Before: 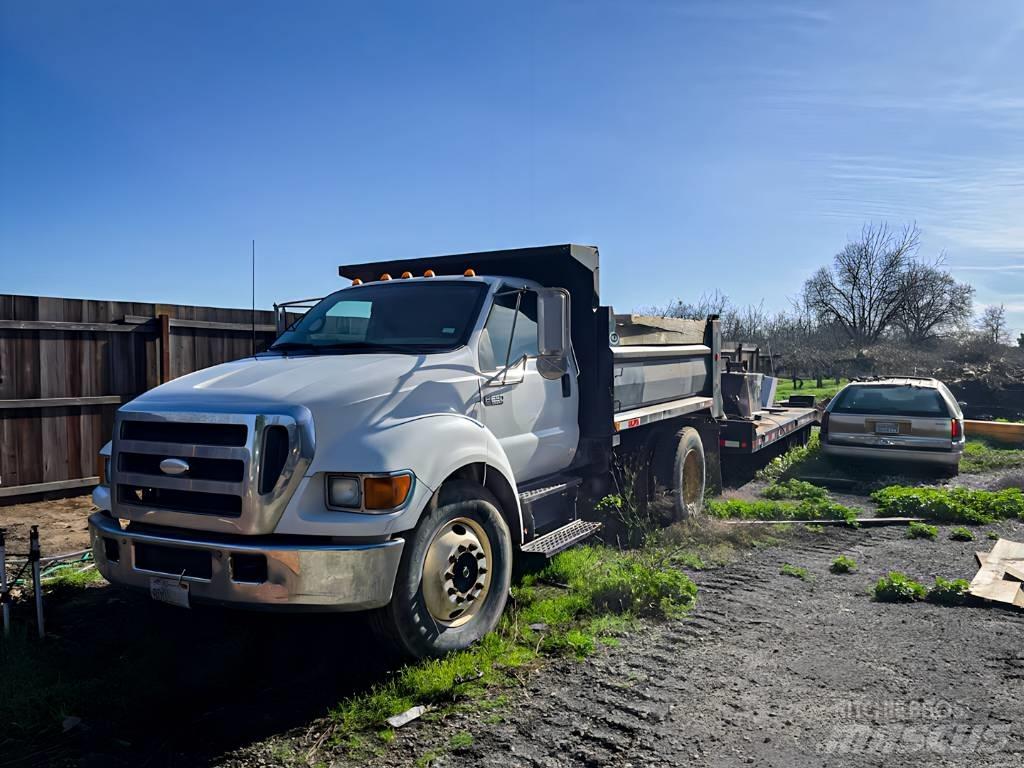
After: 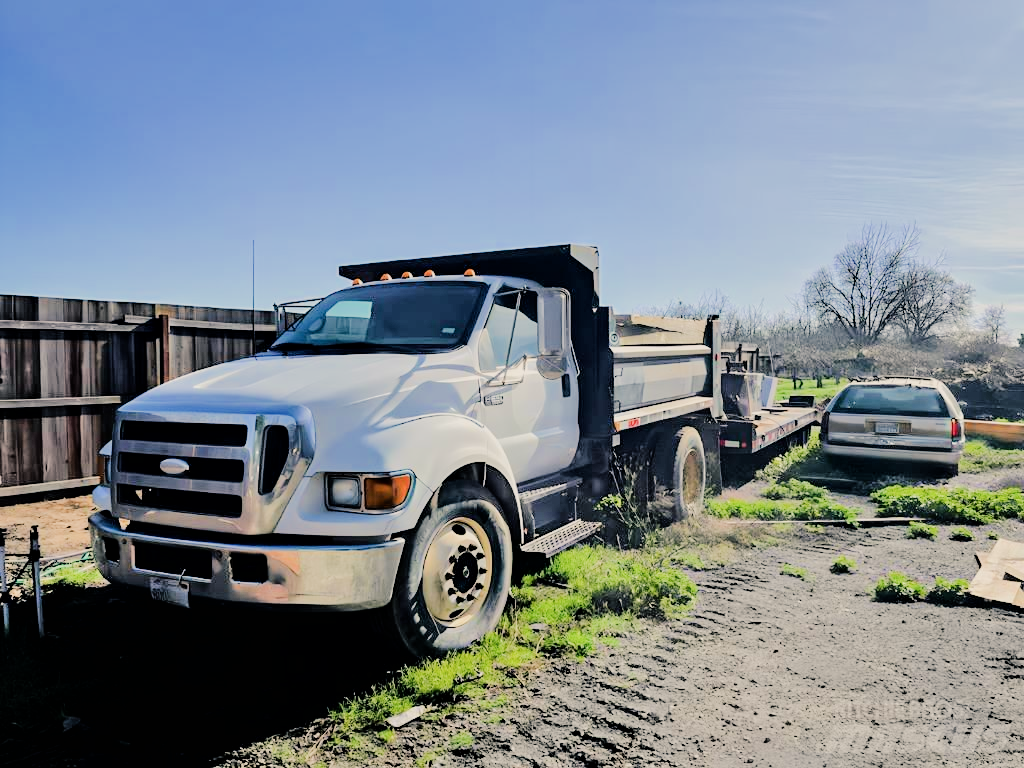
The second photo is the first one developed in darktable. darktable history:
exposure: black level correction 0.001, exposure 0.499 EV, compensate highlight preservation false
shadows and highlights: shadows 36.35, highlights -27.91, soften with gaussian
tone equalizer: -7 EV 0.164 EV, -6 EV 0.6 EV, -5 EV 1.17 EV, -4 EV 1.31 EV, -3 EV 1.13 EV, -2 EV 0.6 EV, -1 EV 0.157 EV, edges refinement/feathering 500, mask exposure compensation -1.57 EV, preserve details no
filmic rgb: black relative exposure -7.65 EV, white relative exposure 4.56 EV, hardness 3.61
color balance rgb: shadows lift › luminance -7.463%, shadows lift › chroma 2.296%, shadows lift › hue 202.7°, highlights gain › chroma 2.989%, highlights gain › hue 73.15°, linear chroma grading › global chroma -14.699%, perceptual saturation grading › global saturation 10.494%
contrast equalizer: y [[0.5, 0.5, 0.468, 0.5, 0.5, 0.5], [0.5 ×6], [0.5 ×6], [0 ×6], [0 ×6]], mix -0.983
levels: black 3.83%
